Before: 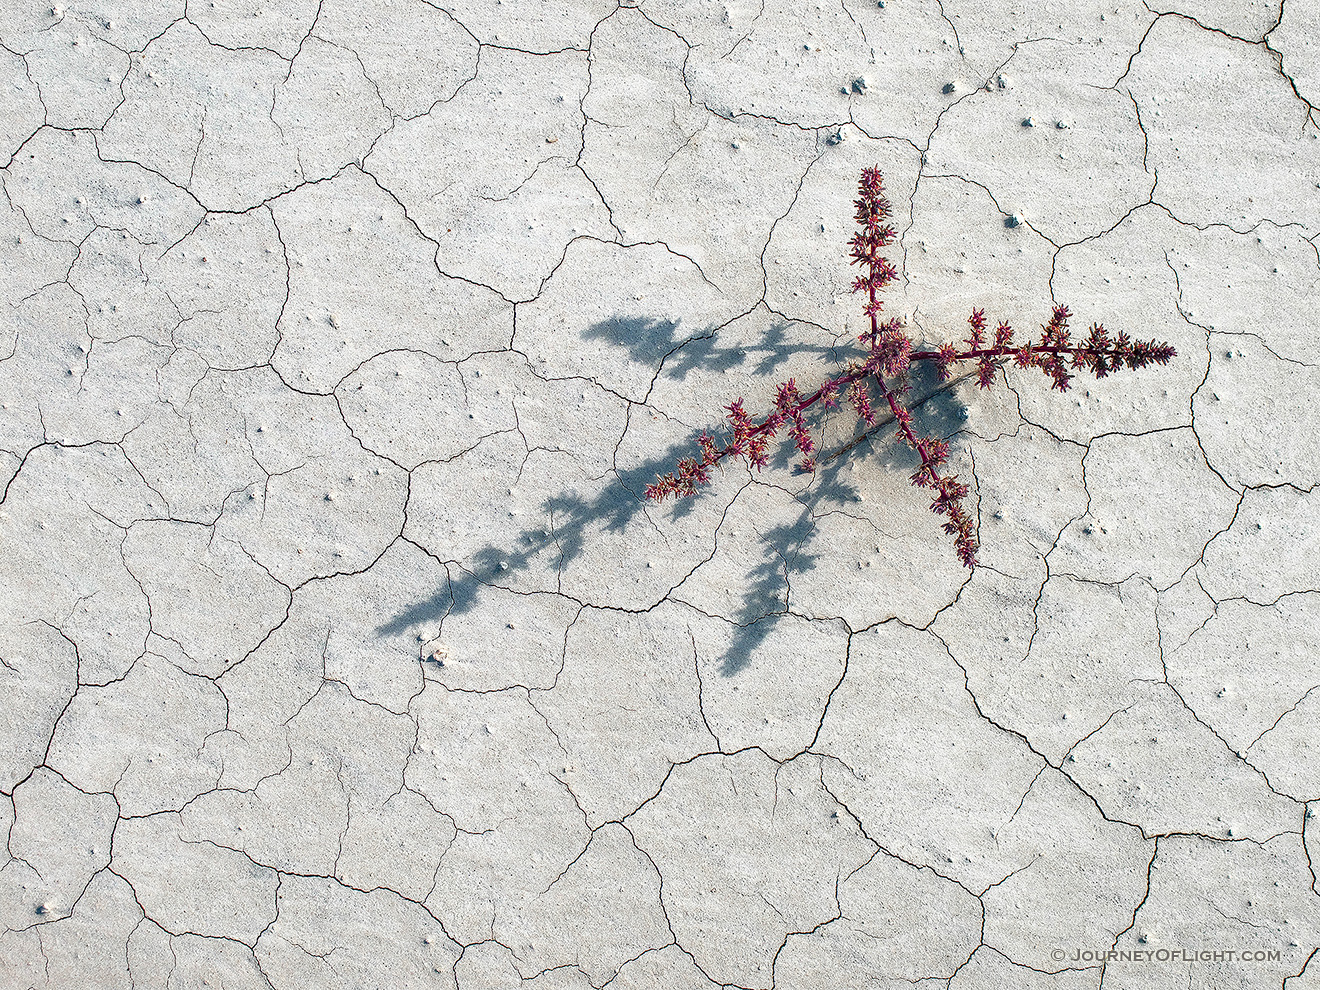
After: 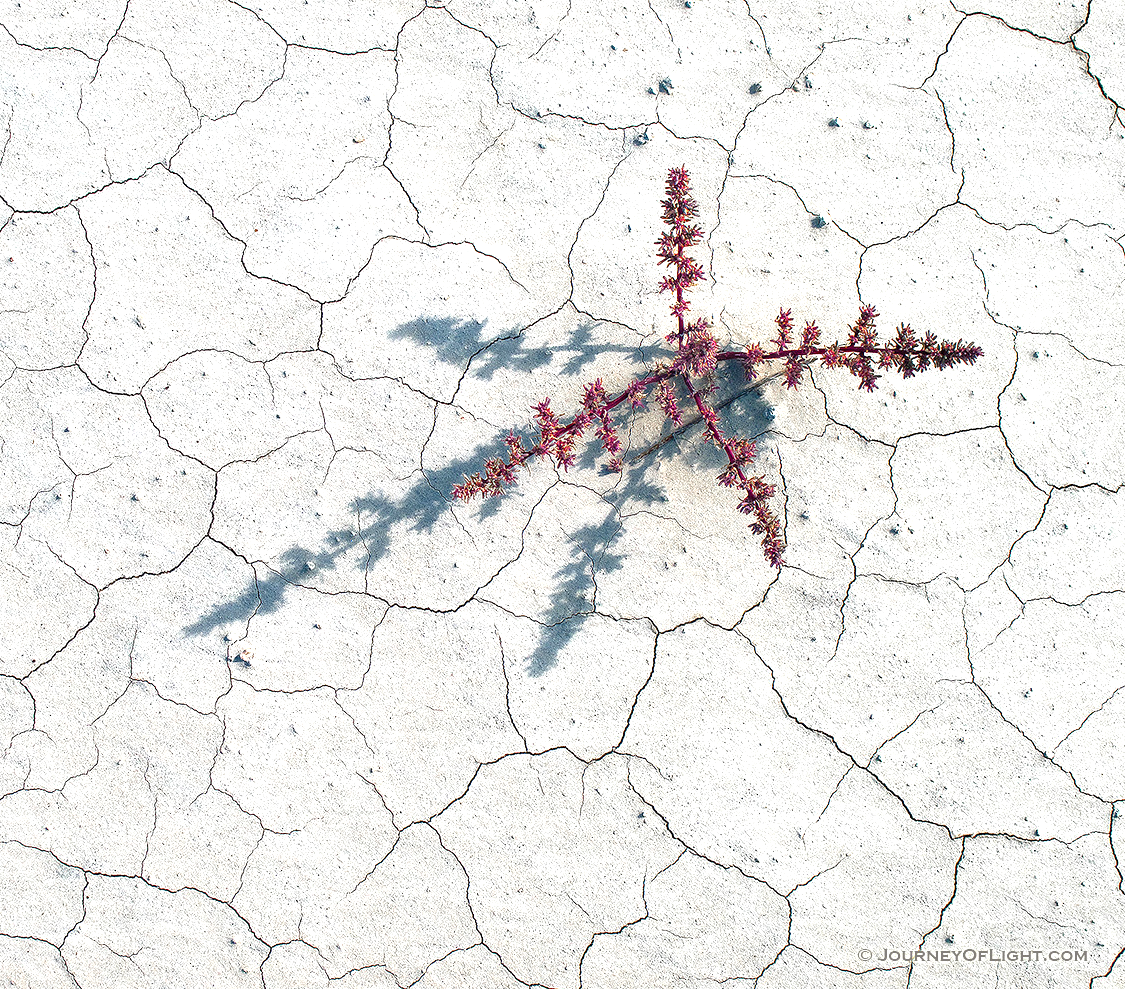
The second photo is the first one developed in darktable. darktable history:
exposure: exposure 0.651 EV, compensate highlight preservation false
crop and rotate: left 14.766%
